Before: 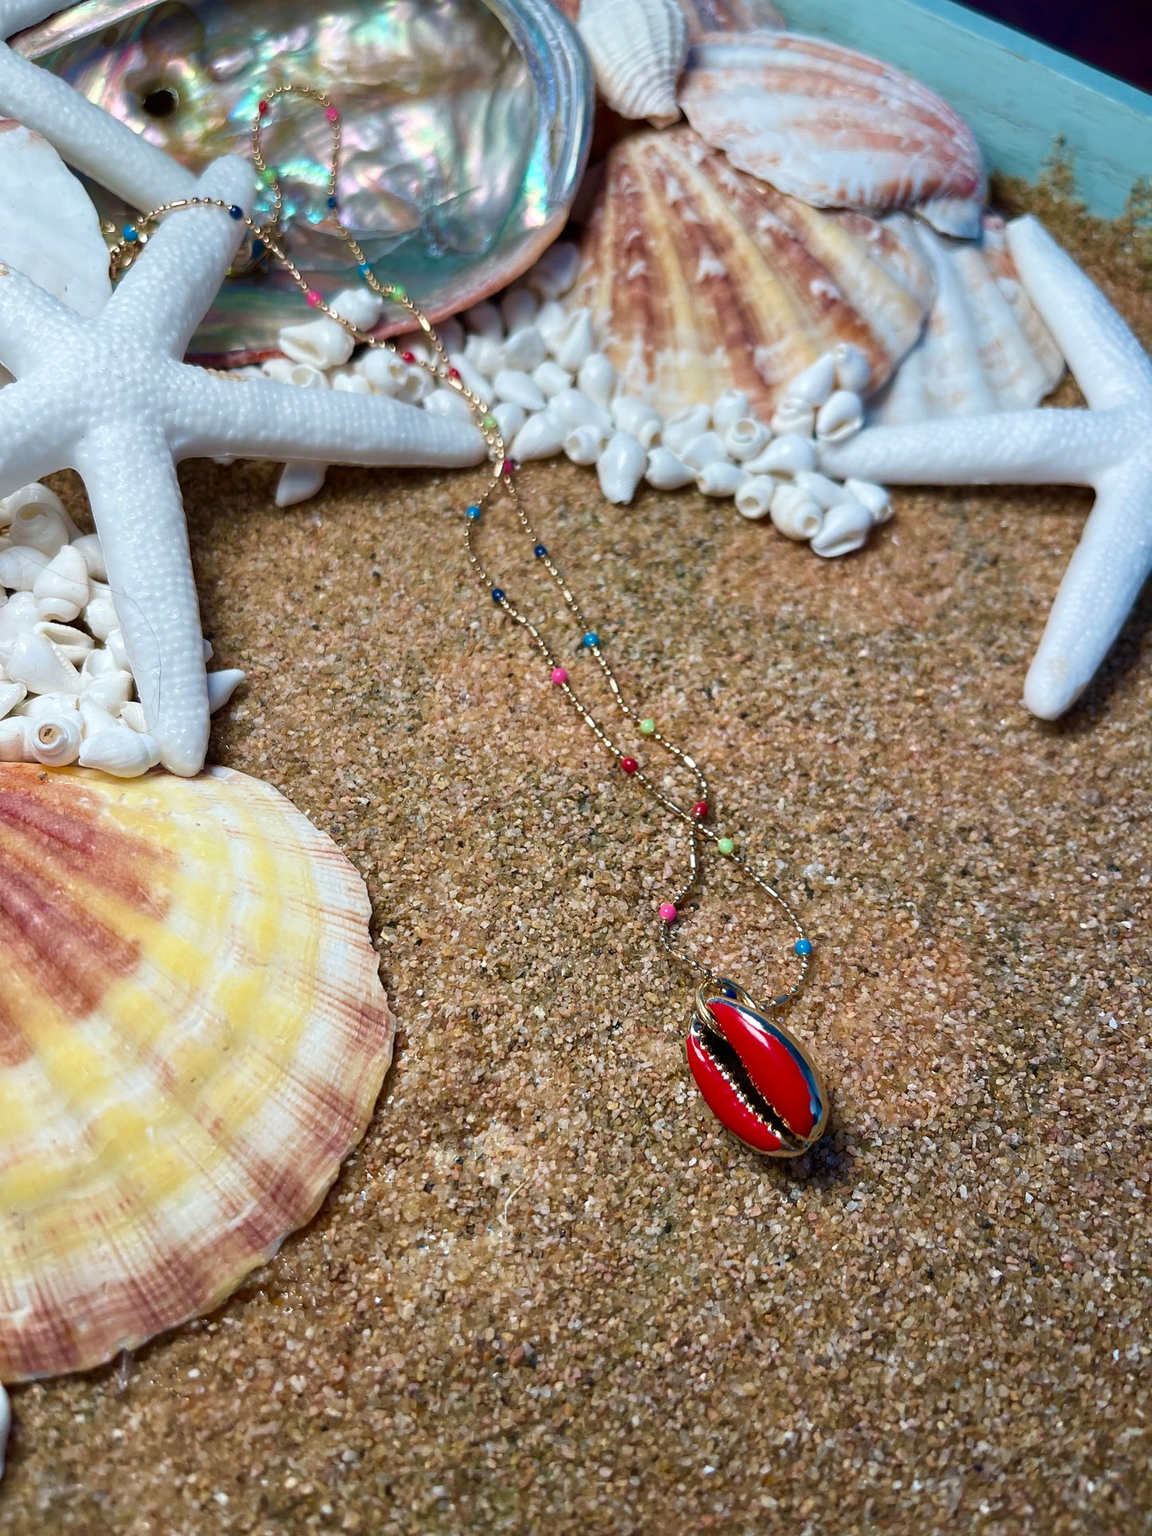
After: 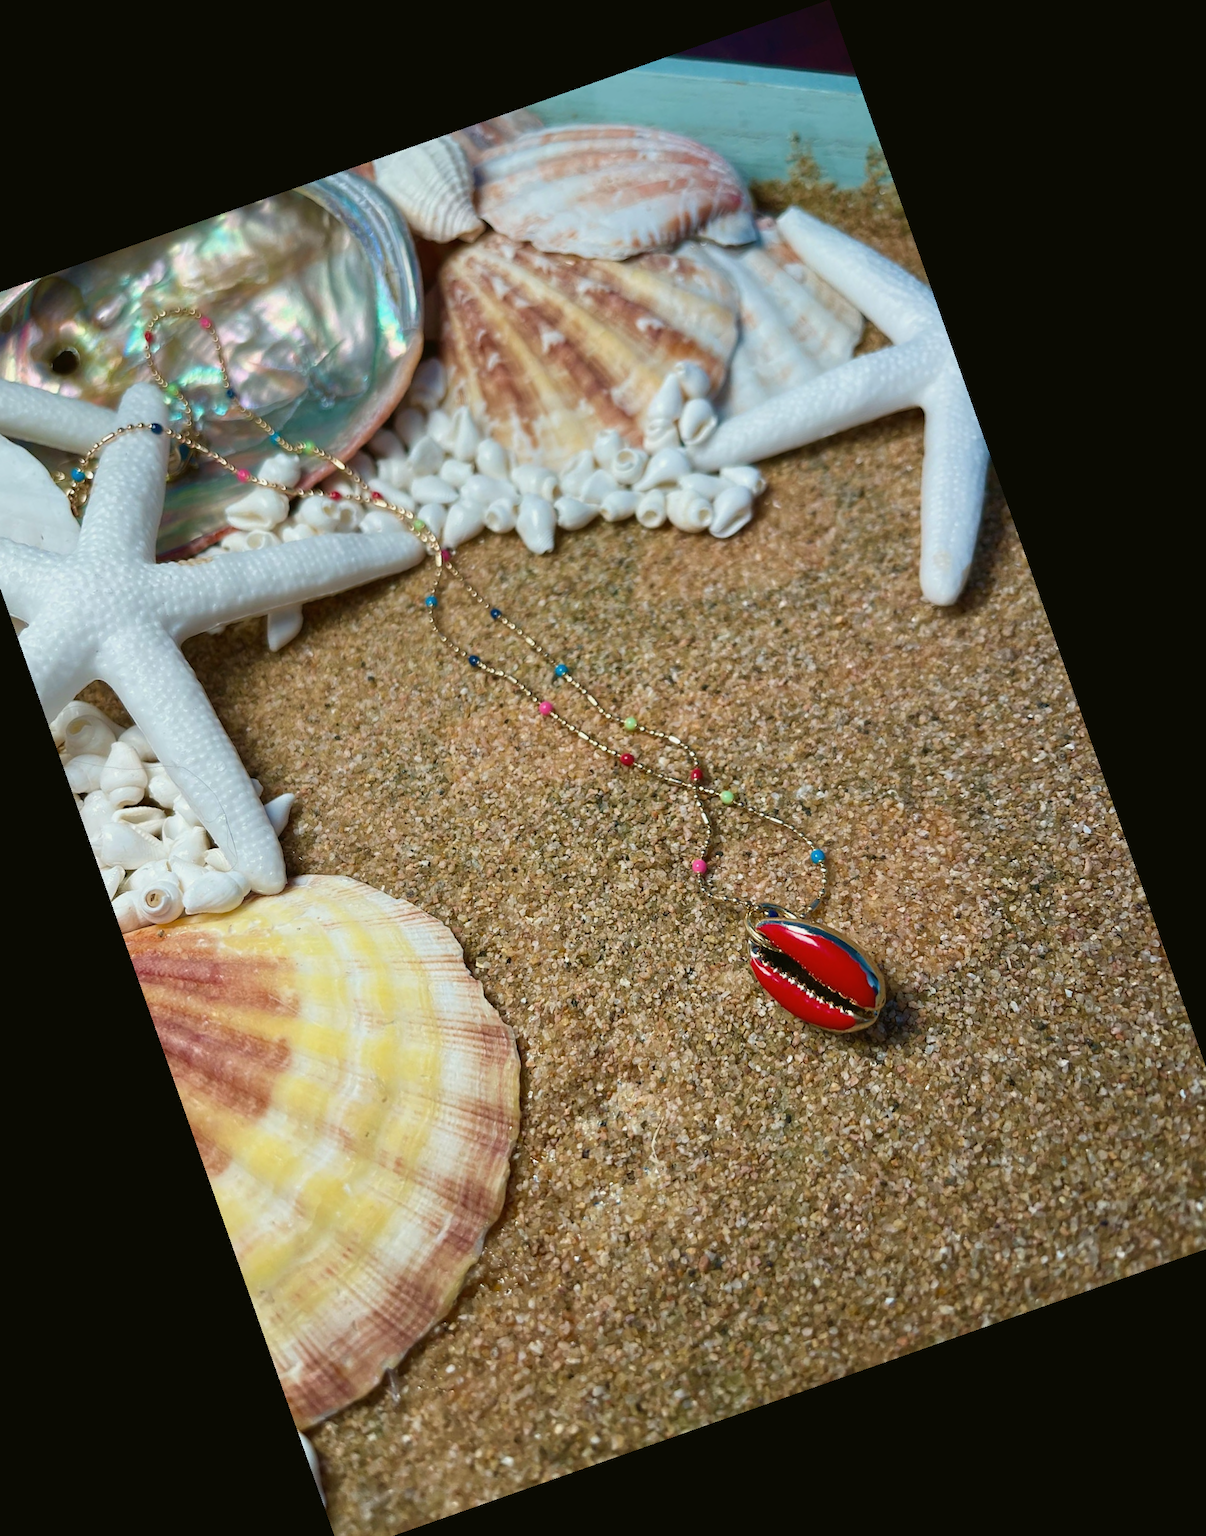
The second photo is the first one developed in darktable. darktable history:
crop and rotate: angle 19.43°, left 6.812%, right 4.125%, bottom 1.087%
color balance: mode lift, gamma, gain (sRGB), lift [1.04, 1, 1, 0.97], gamma [1.01, 1, 1, 0.97], gain [0.96, 1, 1, 0.97]
